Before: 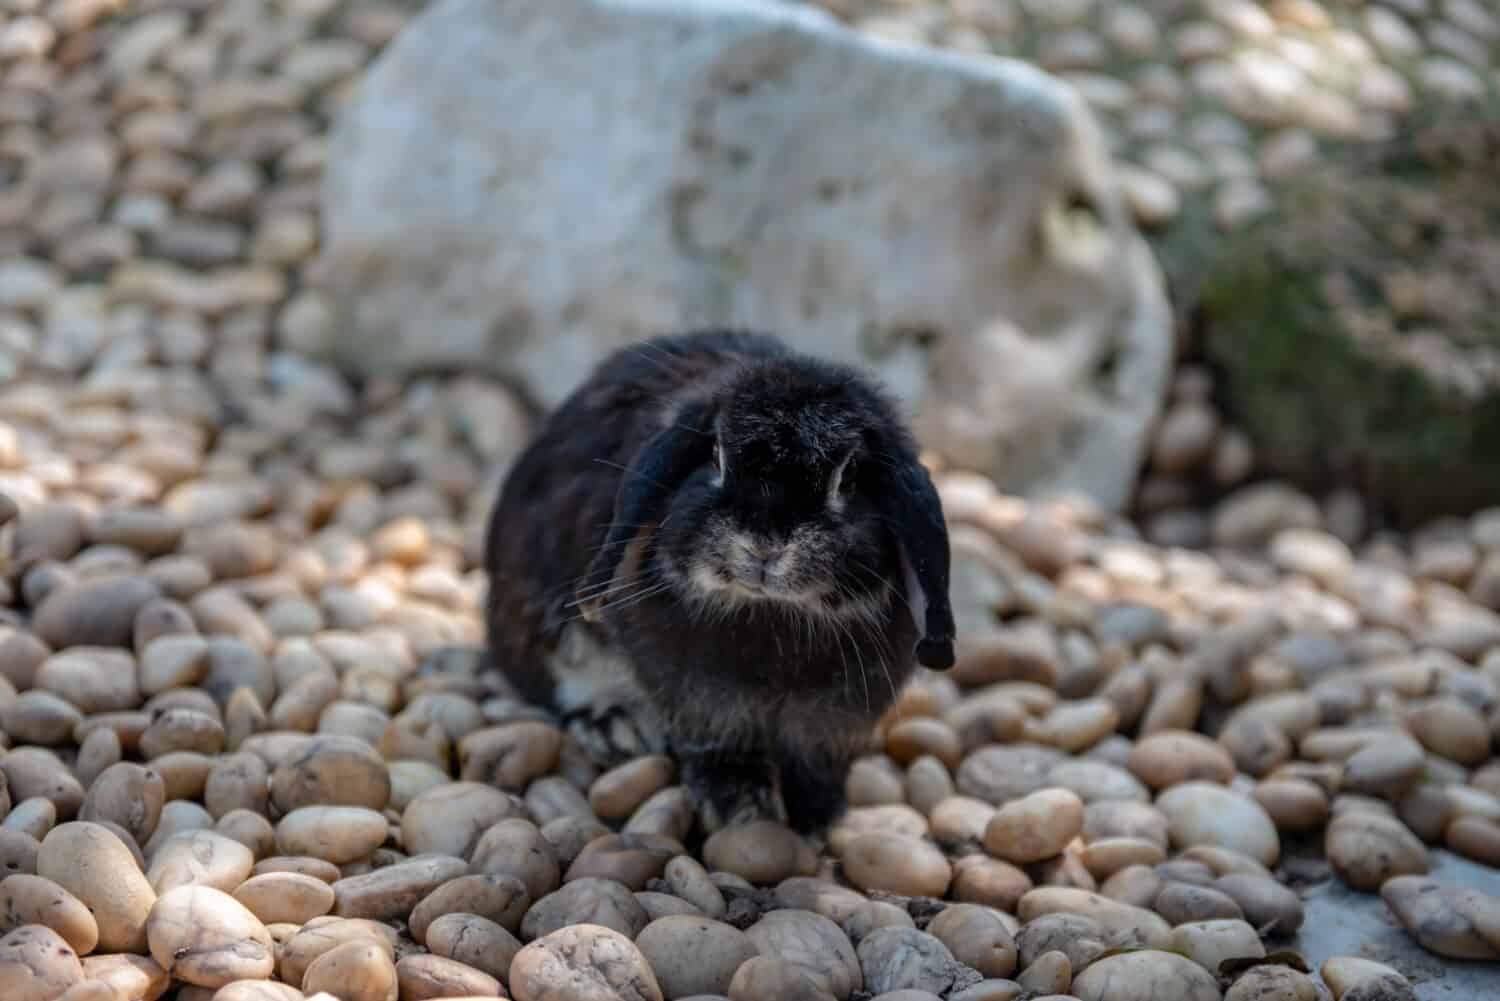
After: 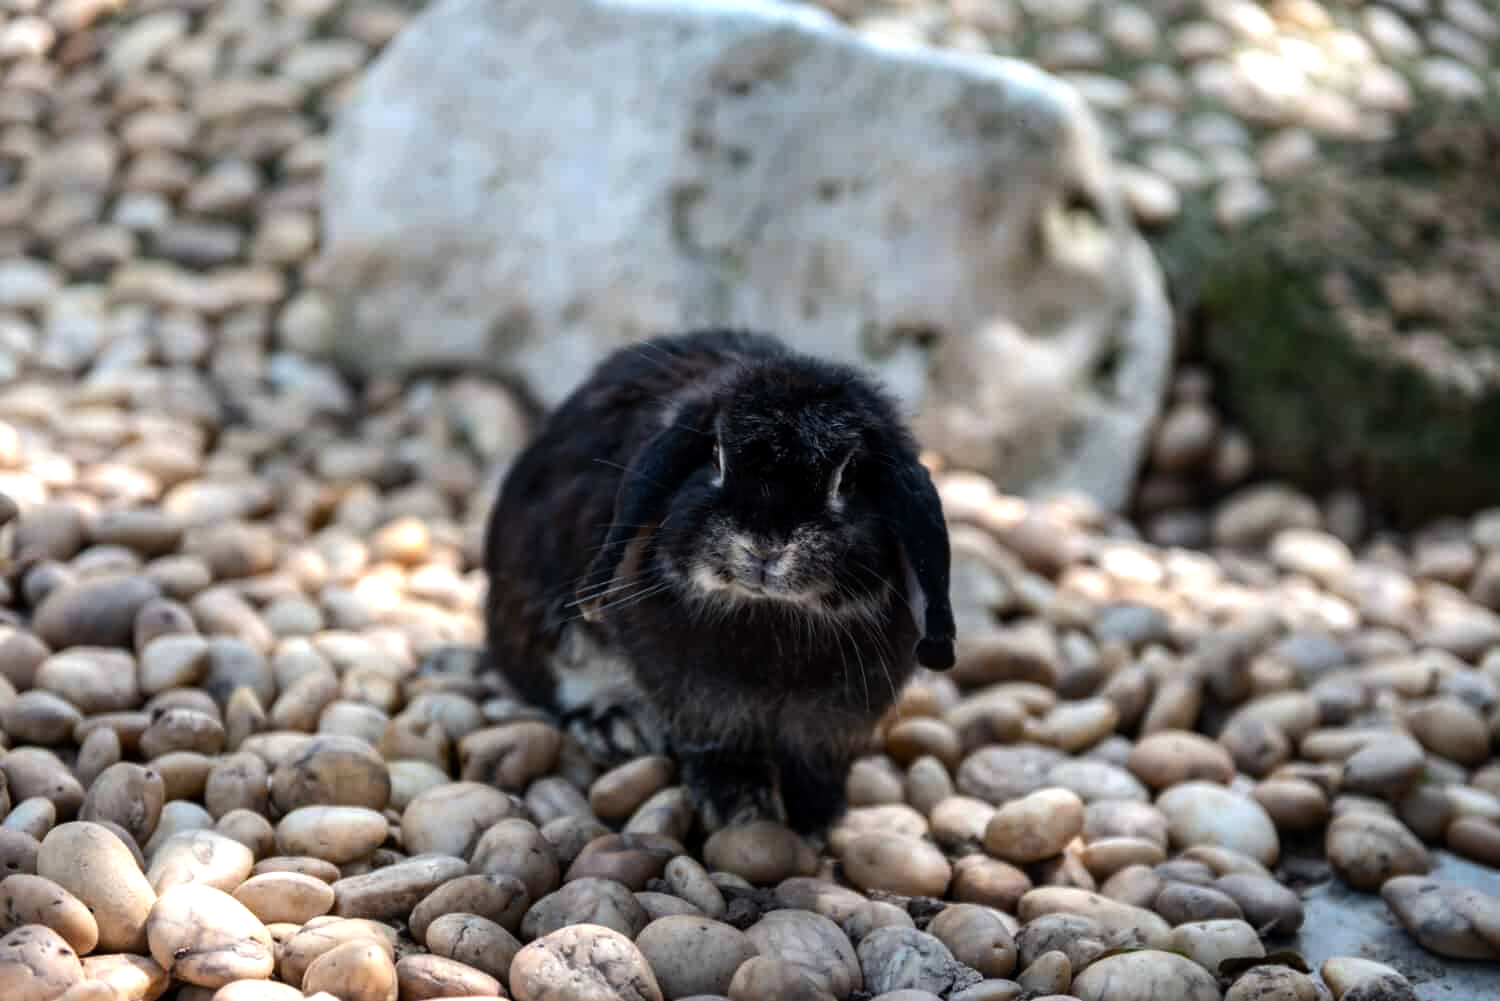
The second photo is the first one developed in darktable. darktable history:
tone equalizer: -8 EV -0.767 EV, -7 EV -0.732 EV, -6 EV -0.56 EV, -5 EV -0.406 EV, -3 EV 0.368 EV, -2 EV 0.6 EV, -1 EV 0.687 EV, +0 EV 0.721 EV, edges refinement/feathering 500, mask exposure compensation -1.57 EV, preserve details no
